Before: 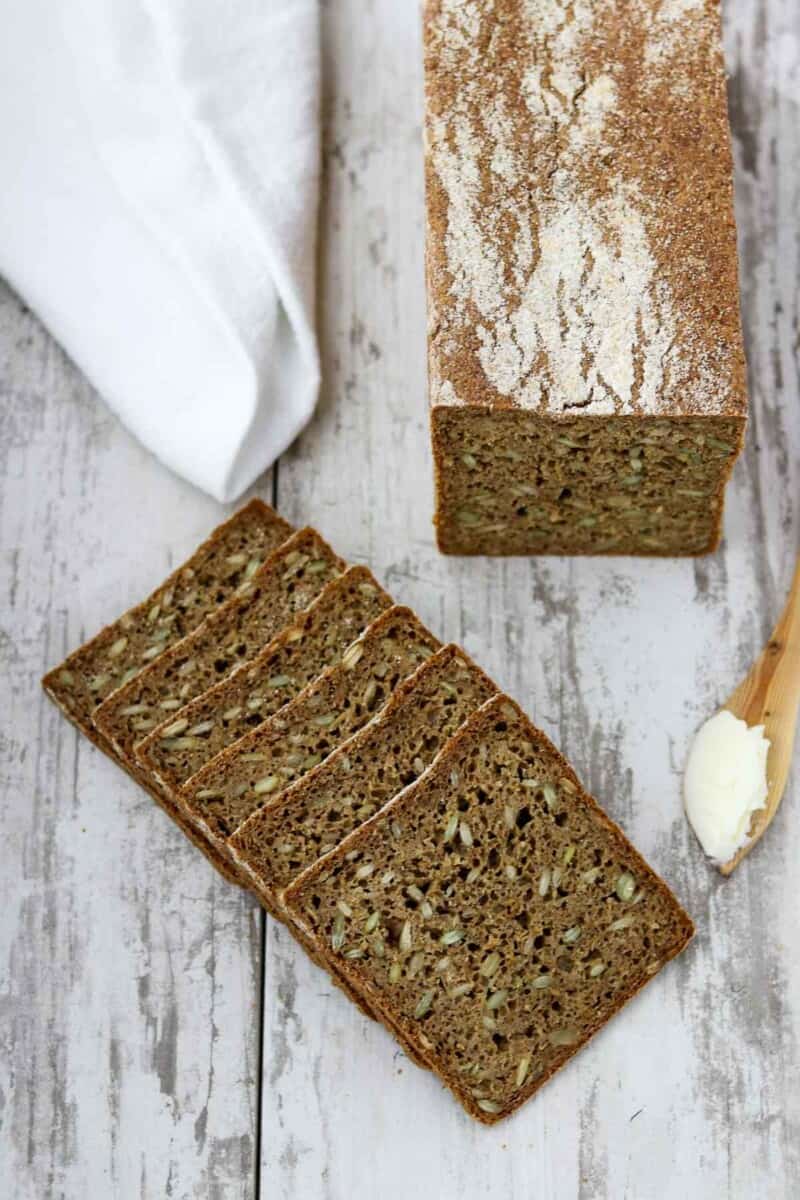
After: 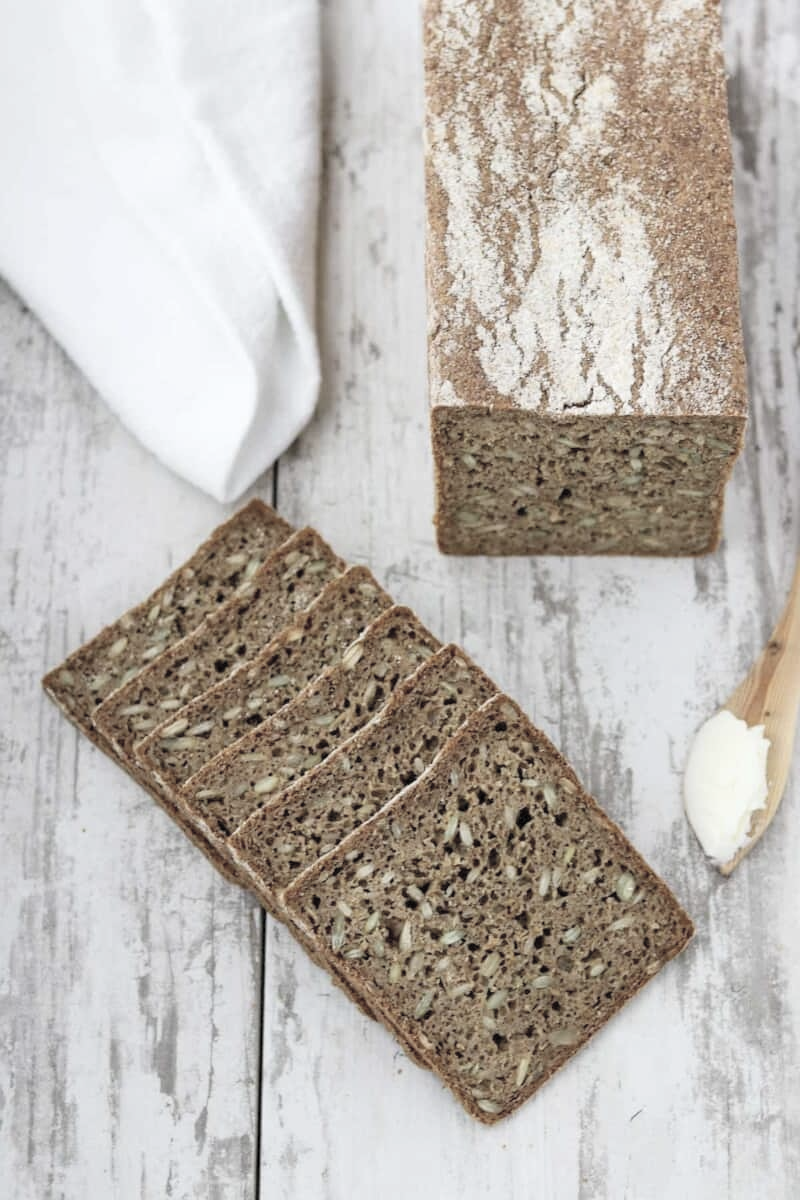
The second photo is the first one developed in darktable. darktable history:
contrast brightness saturation: brightness 0.186, saturation -0.482
